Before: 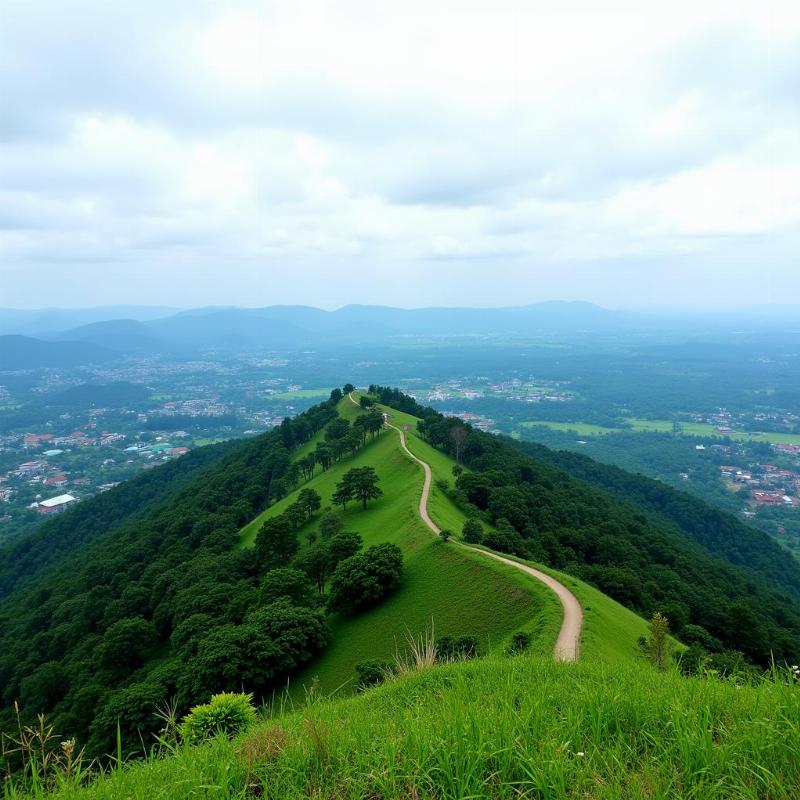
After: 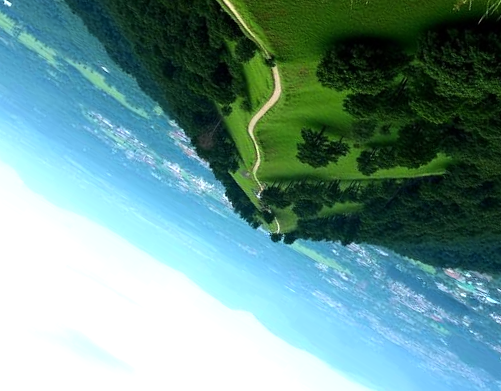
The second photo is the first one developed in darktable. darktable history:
crop and rotate: angle 148.31°, left 9.141%, top 15.58%, right 4.529%, bottom 17.125%
tone equalizer: -8 EV -0.759 EV, -7 EV -0.715 EV, -6 EV -0.617 EV, -5 EV -0.399 EV, -3 EV 0.368 EV, -2 EV 0.6 EV, -1 EV 0.697 EV, +0 EV 0.74 EV, edges refinement/feathering 500, mask exposure compensation -1.57 EV, preserve details no
